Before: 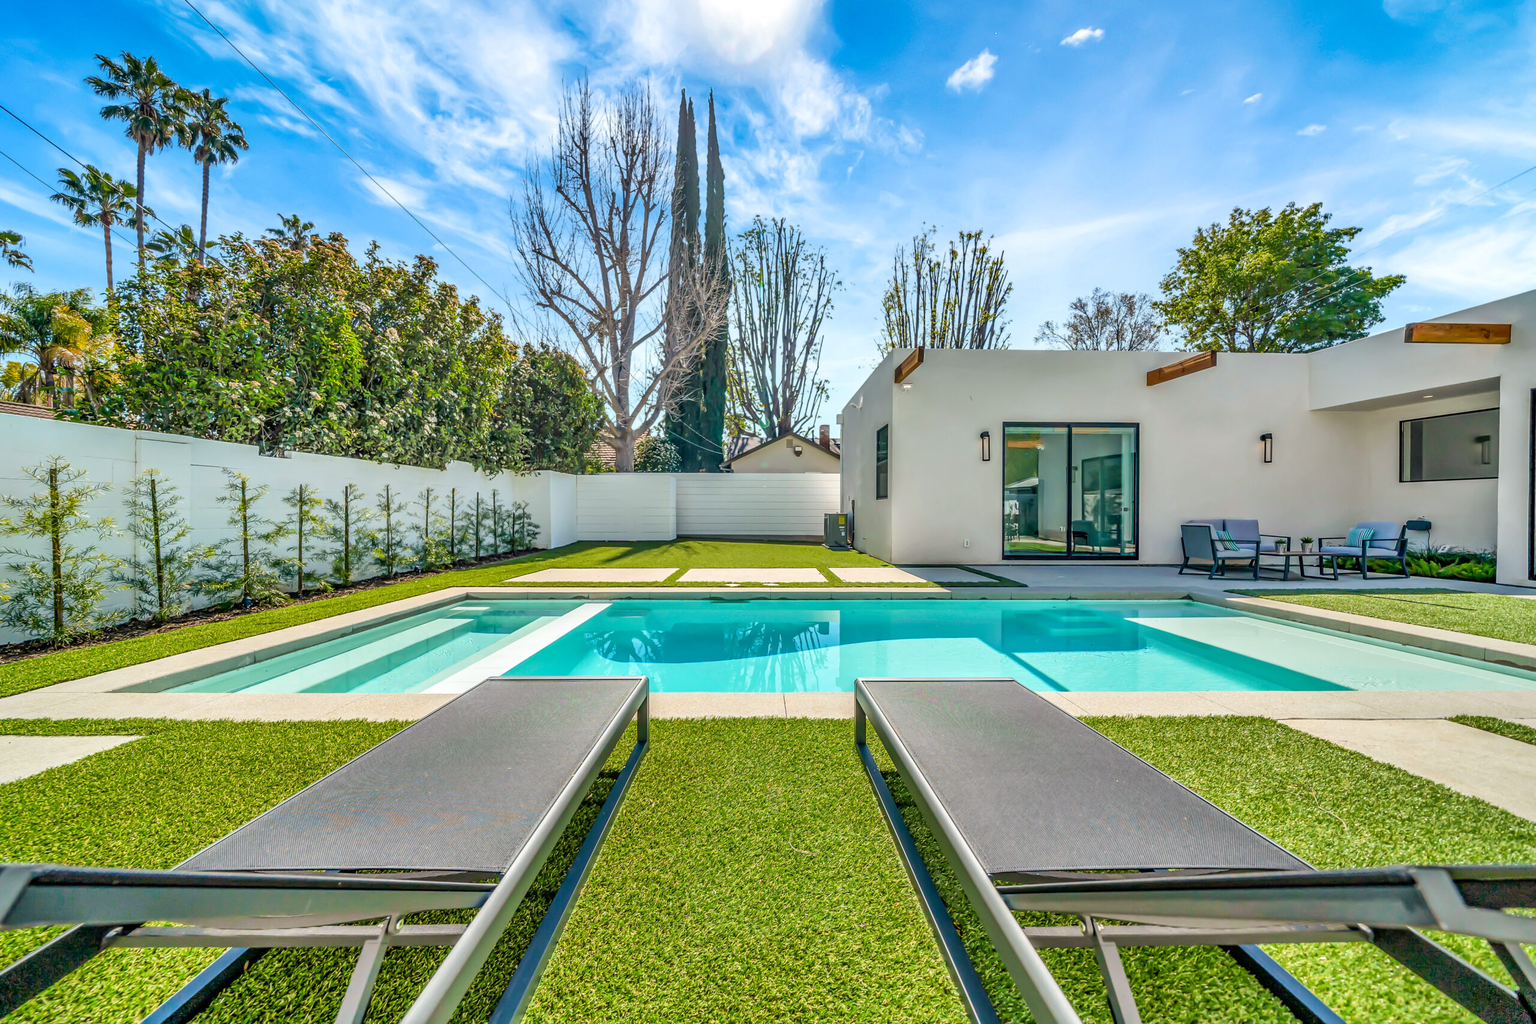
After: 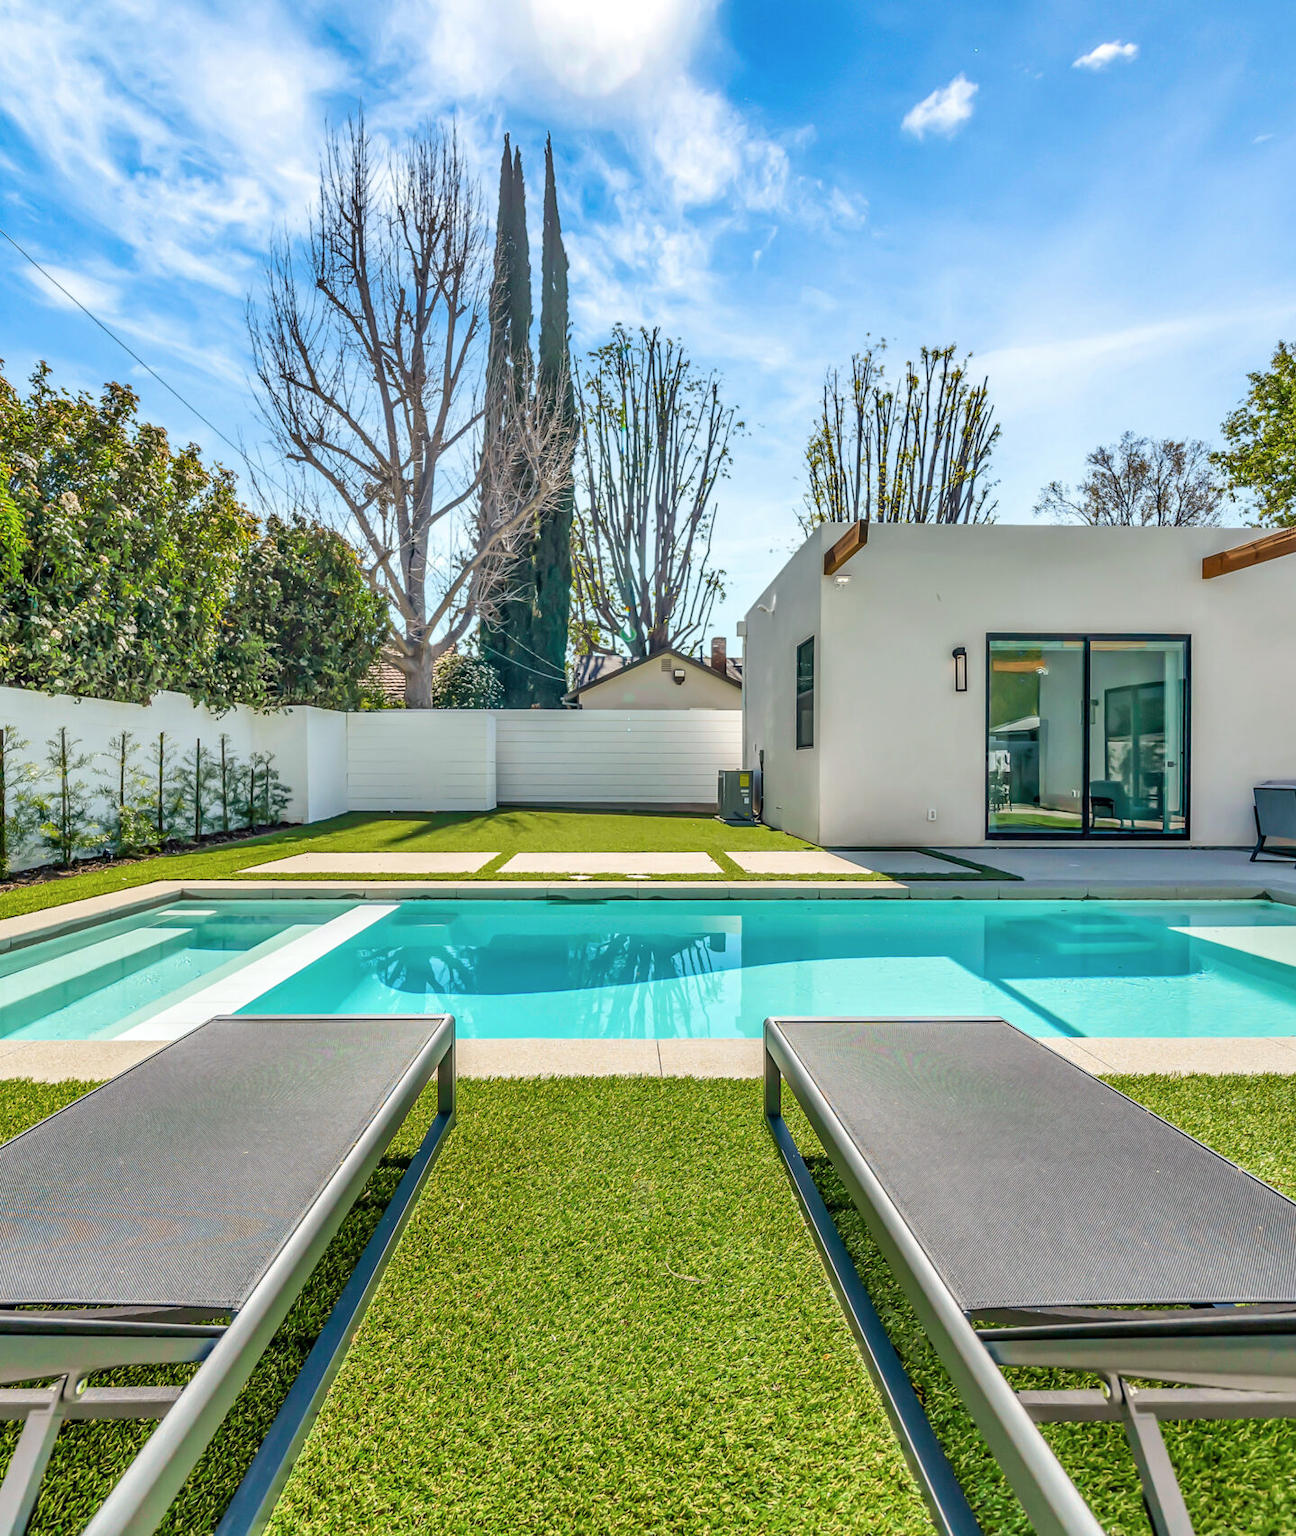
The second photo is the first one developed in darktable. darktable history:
crop and rotate: left 22.516%, right 21.234%
contrast brightness saturation: saturation -0.05
